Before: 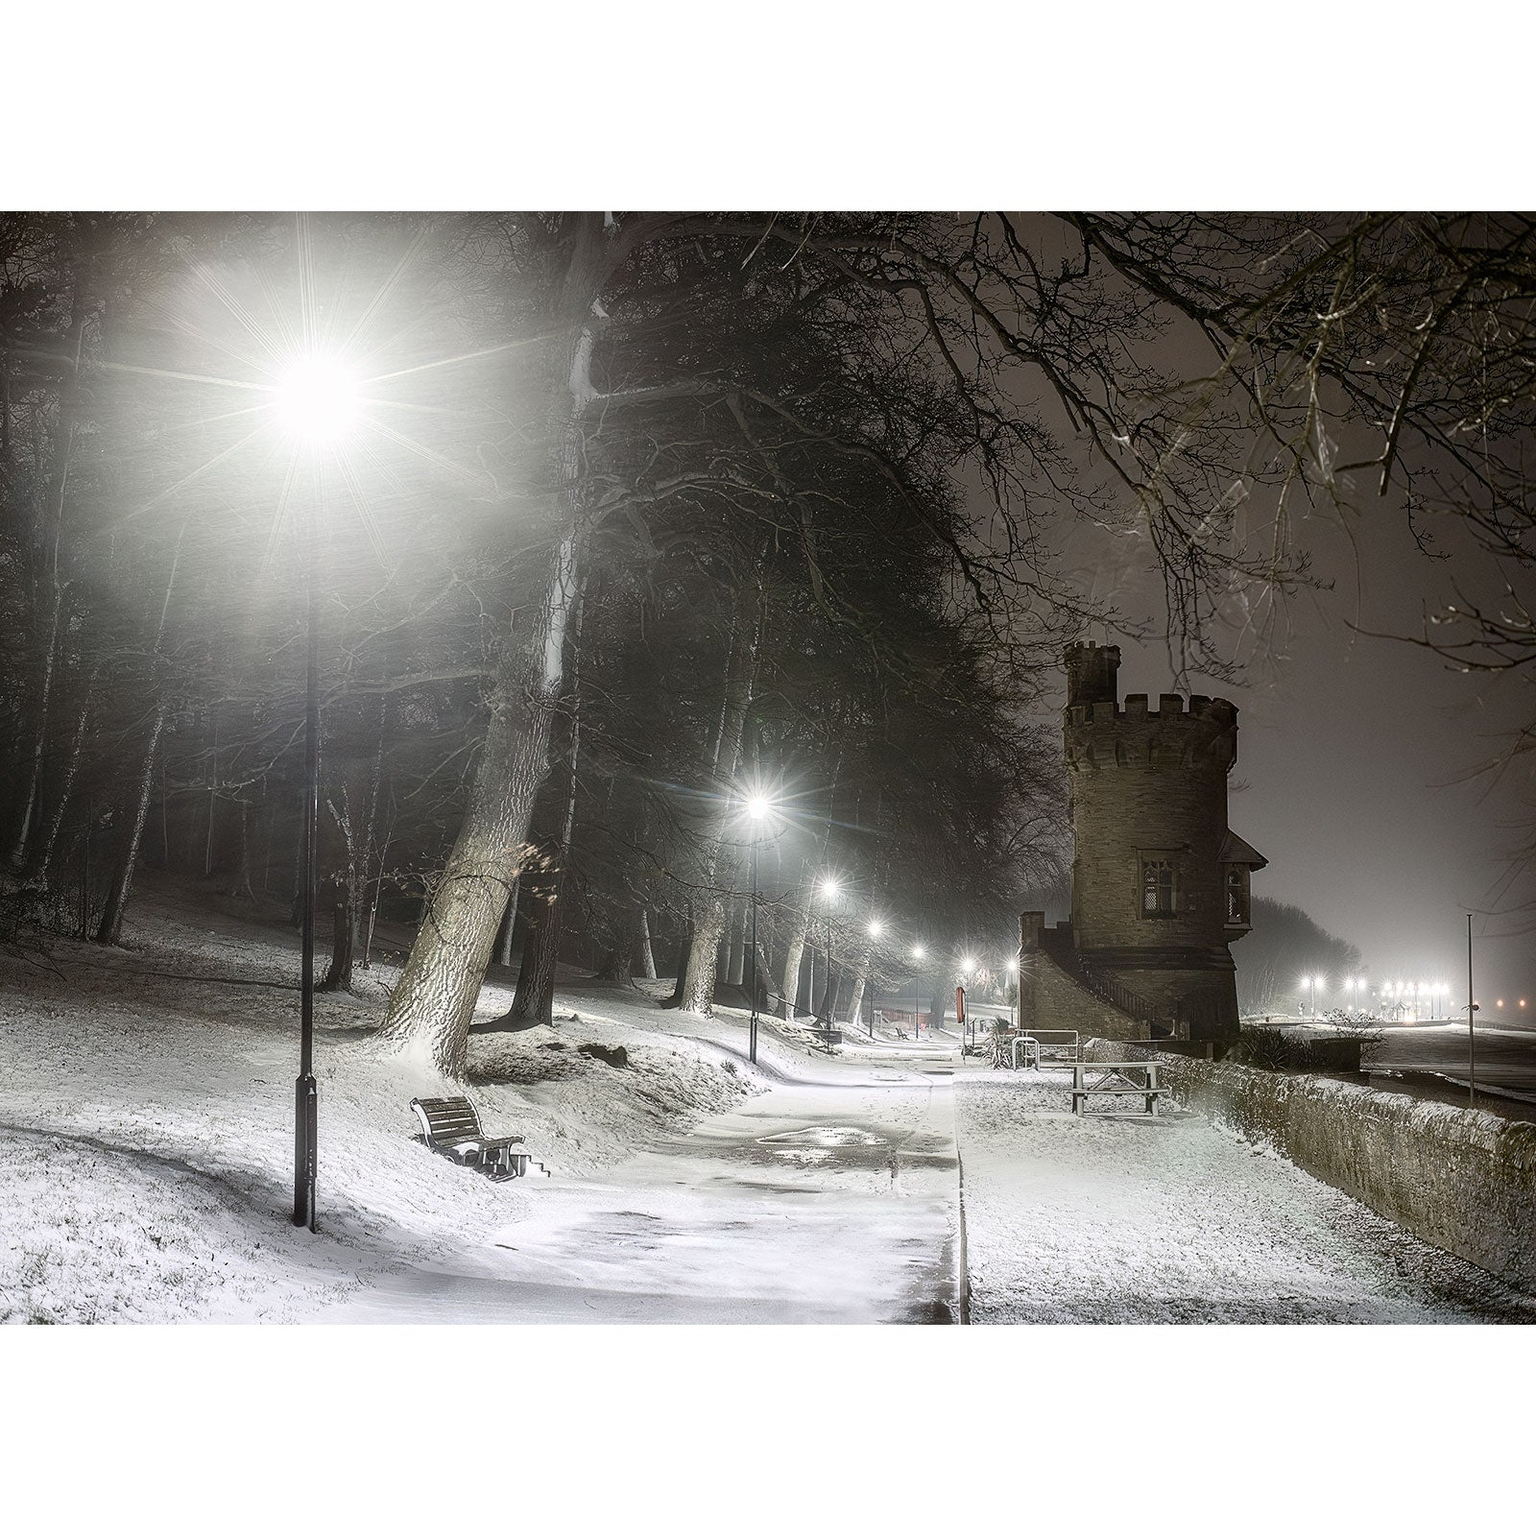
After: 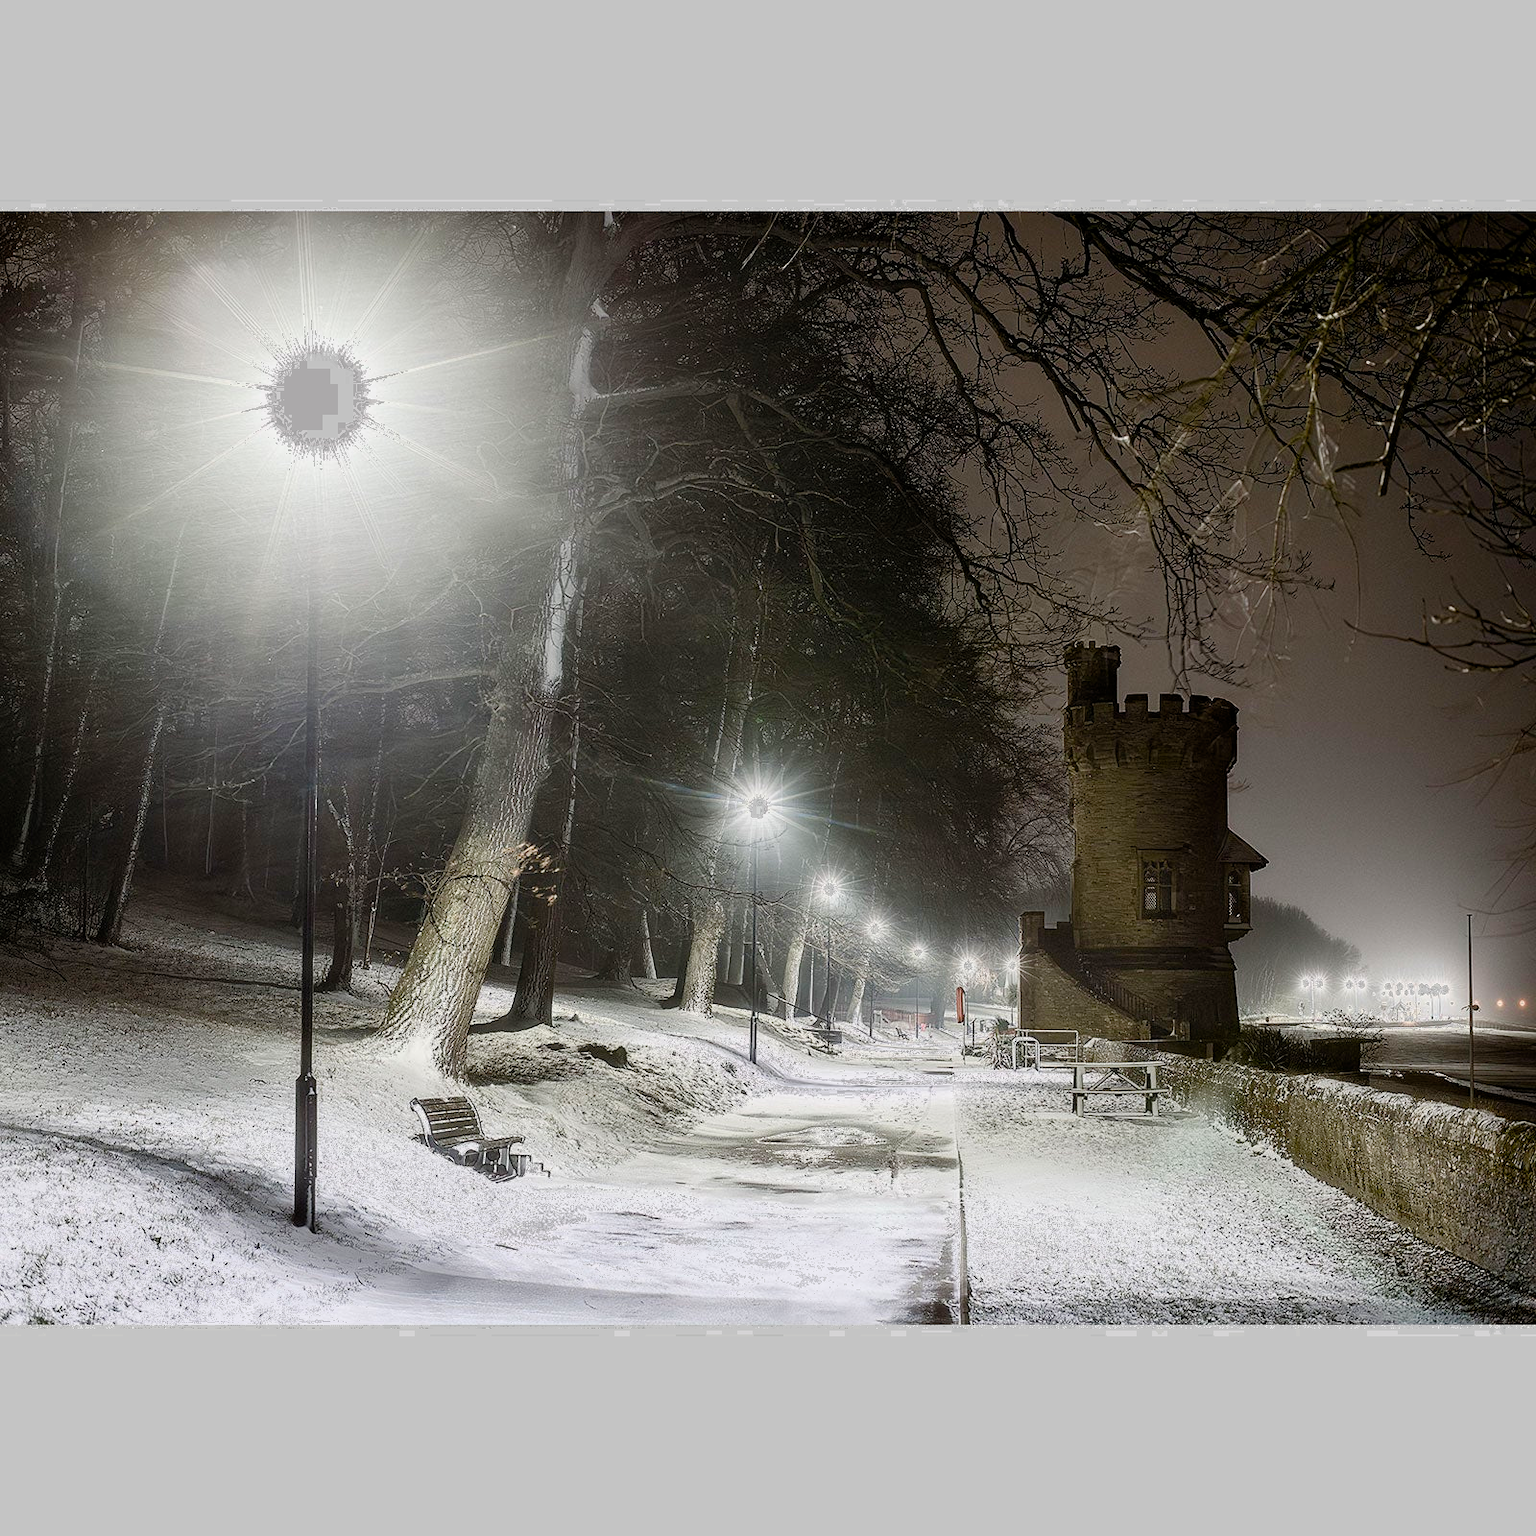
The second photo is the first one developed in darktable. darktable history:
filmic rgb: middle gray luminance 18.23%, black relative exposure -11.51 EV, white relative exposure 2.54 EV, target black luminance 0%, hardness 8.4, latitude 98.72%, contrast 1.085, shadows ↔ highlights balance 0.444%
color balance rgb: perceptual saturation grading › global saturation 45.212%, perceptual saturation grading › highlights -50.098%, perceptual saturation grading › shadows 30.881%, global vibrance 20%
